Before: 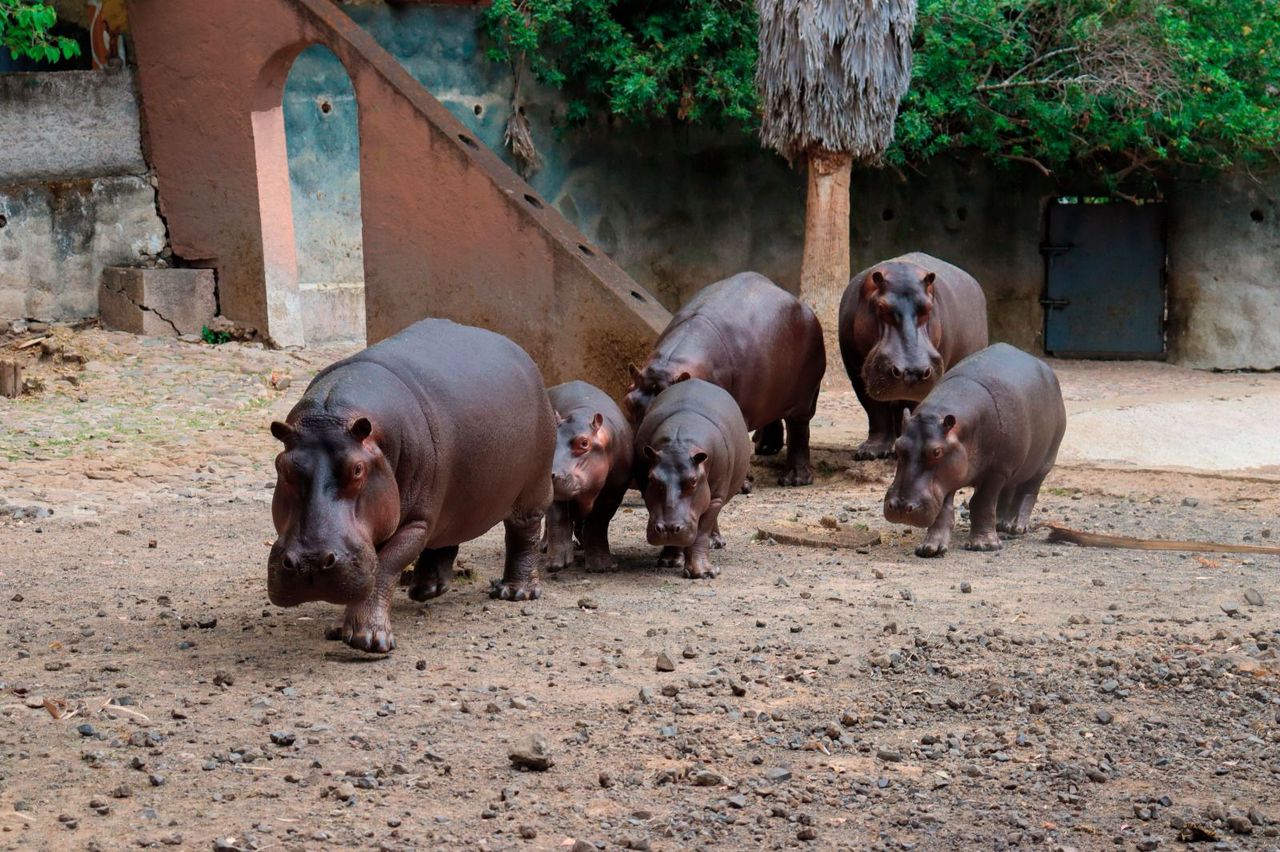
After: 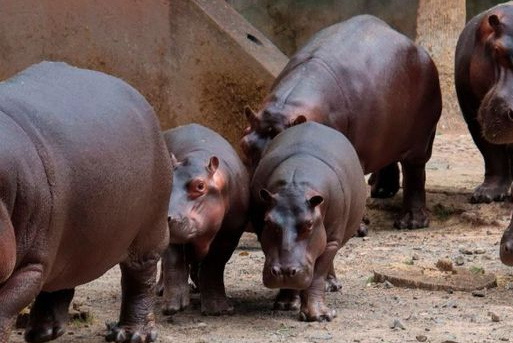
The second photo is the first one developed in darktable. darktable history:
crop: left 30.041%, top 30.165%, right 29.866%, bottom 29.531%
